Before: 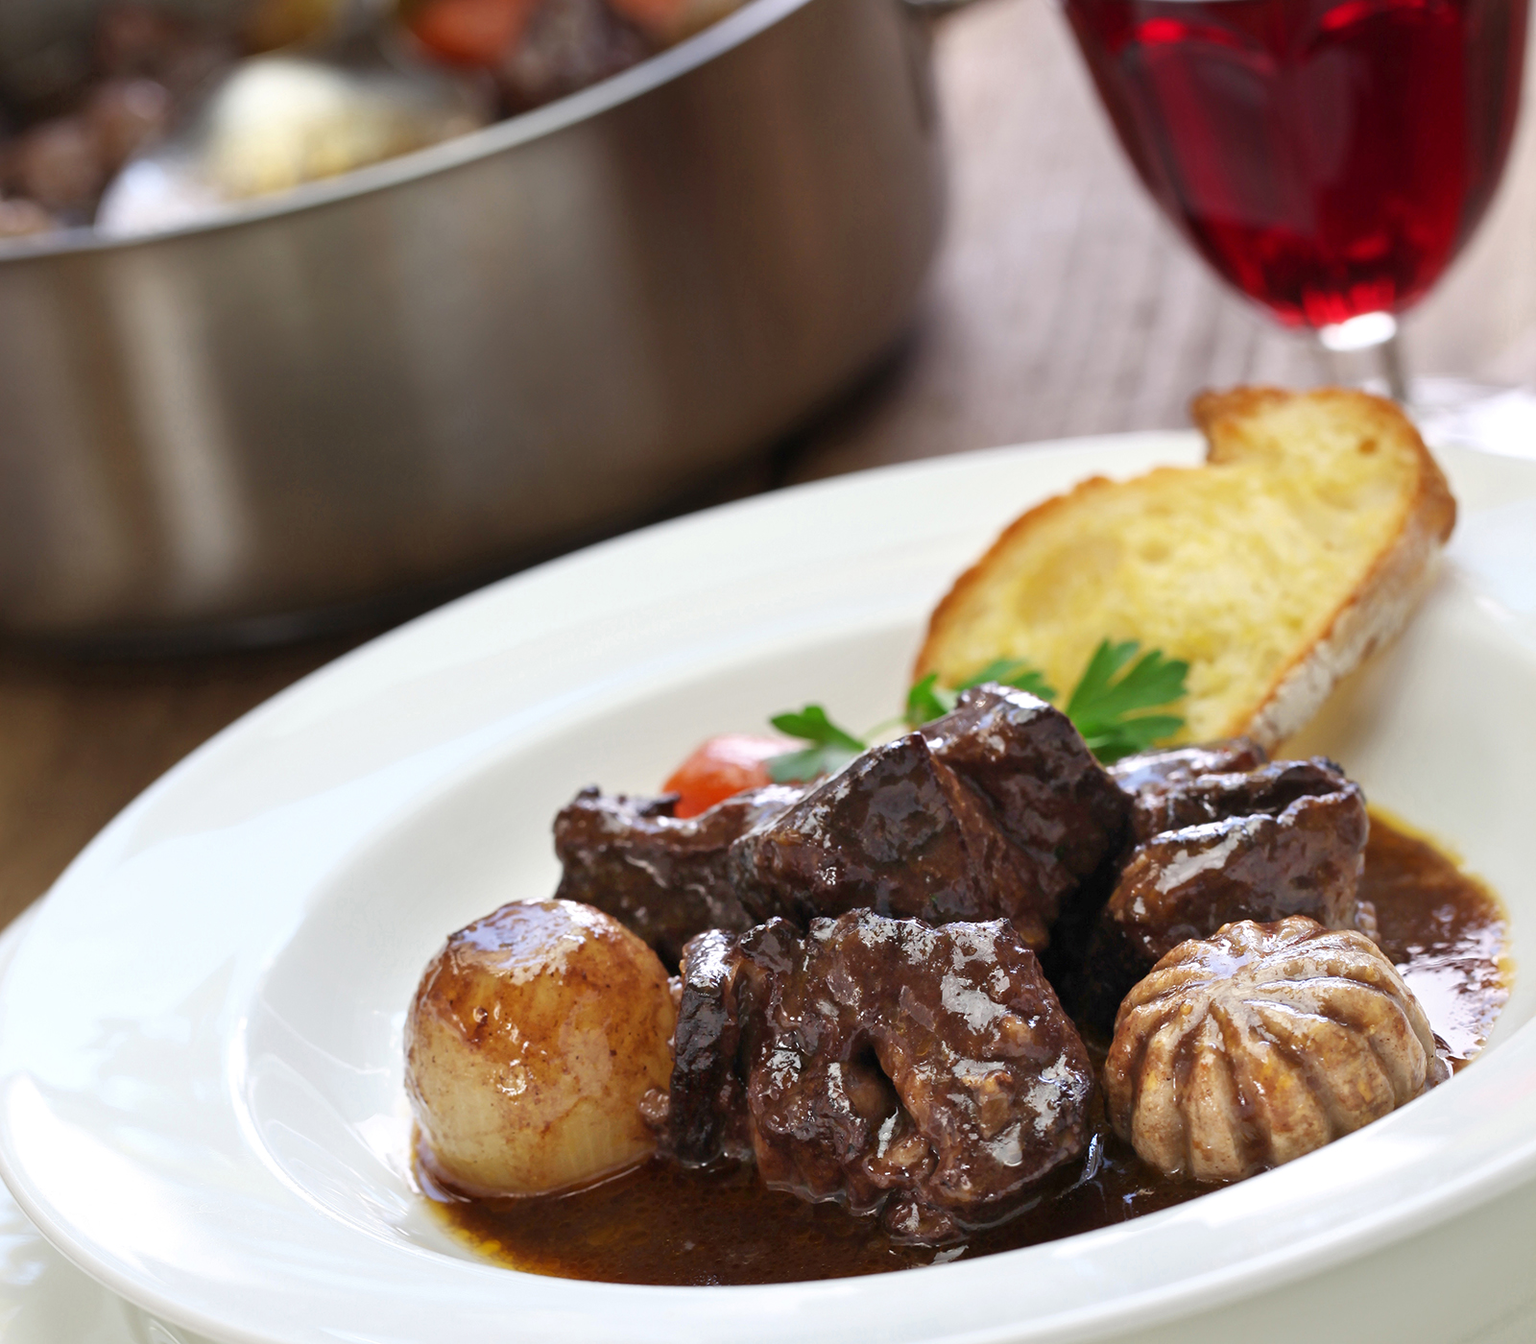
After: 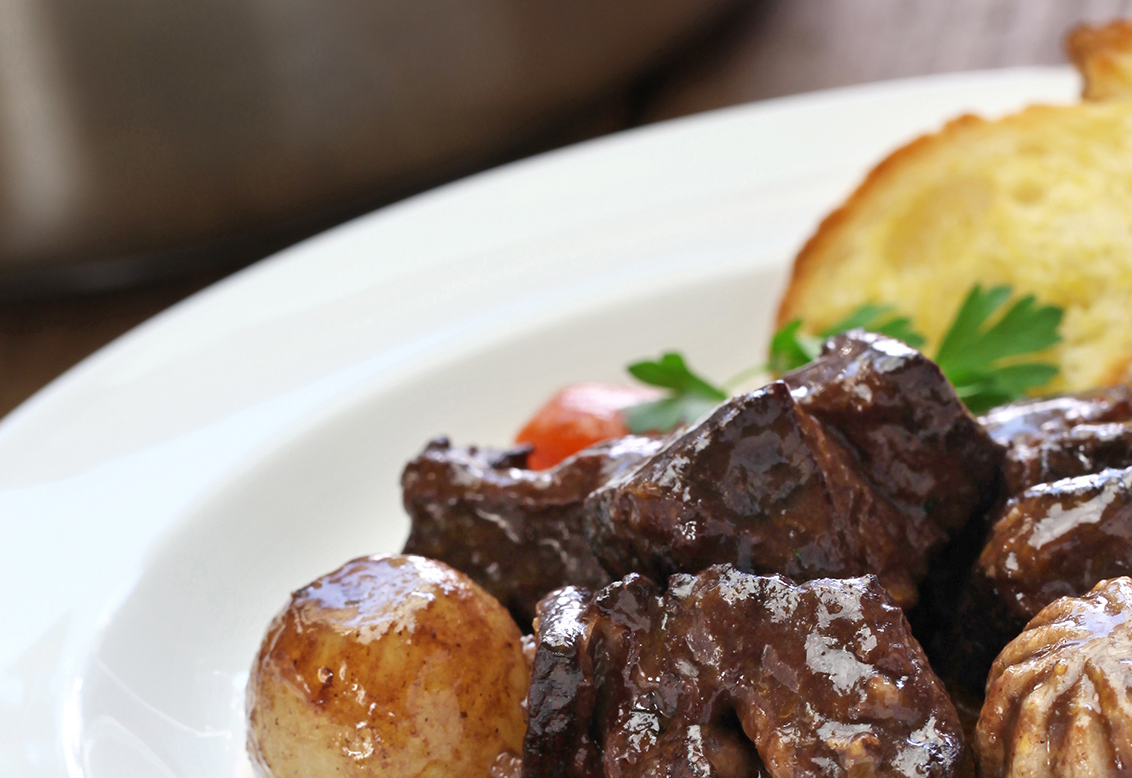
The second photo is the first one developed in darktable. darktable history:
crop: left 10.959%, top 27.308%, right 18.244%, bottom 17.051%
